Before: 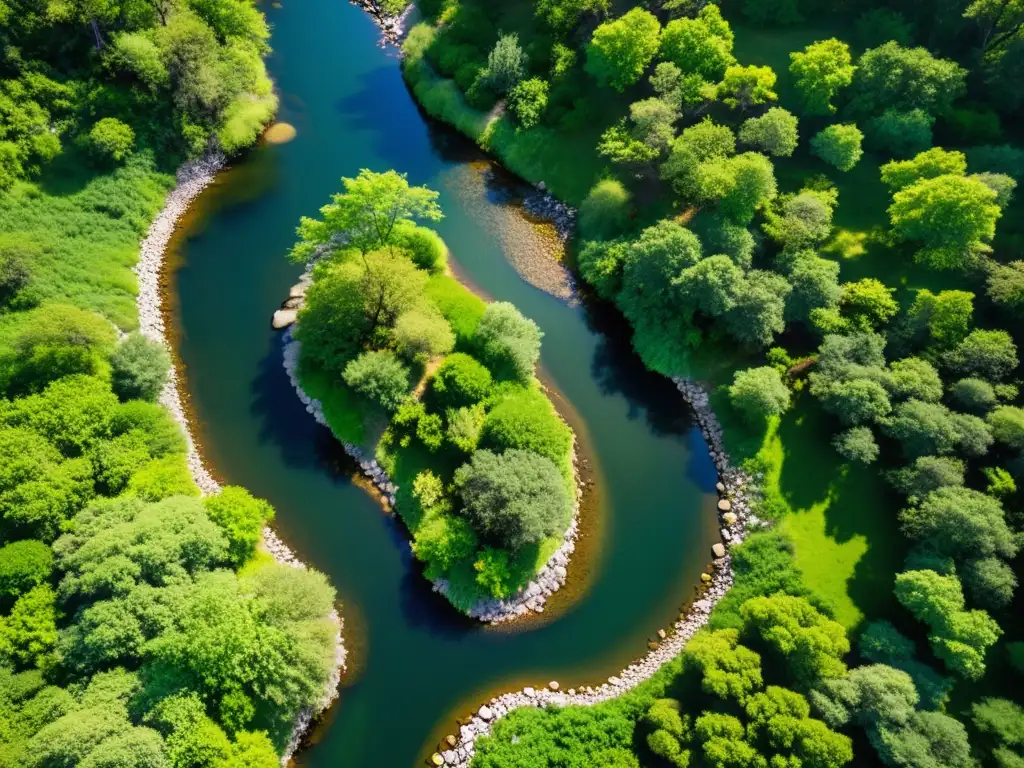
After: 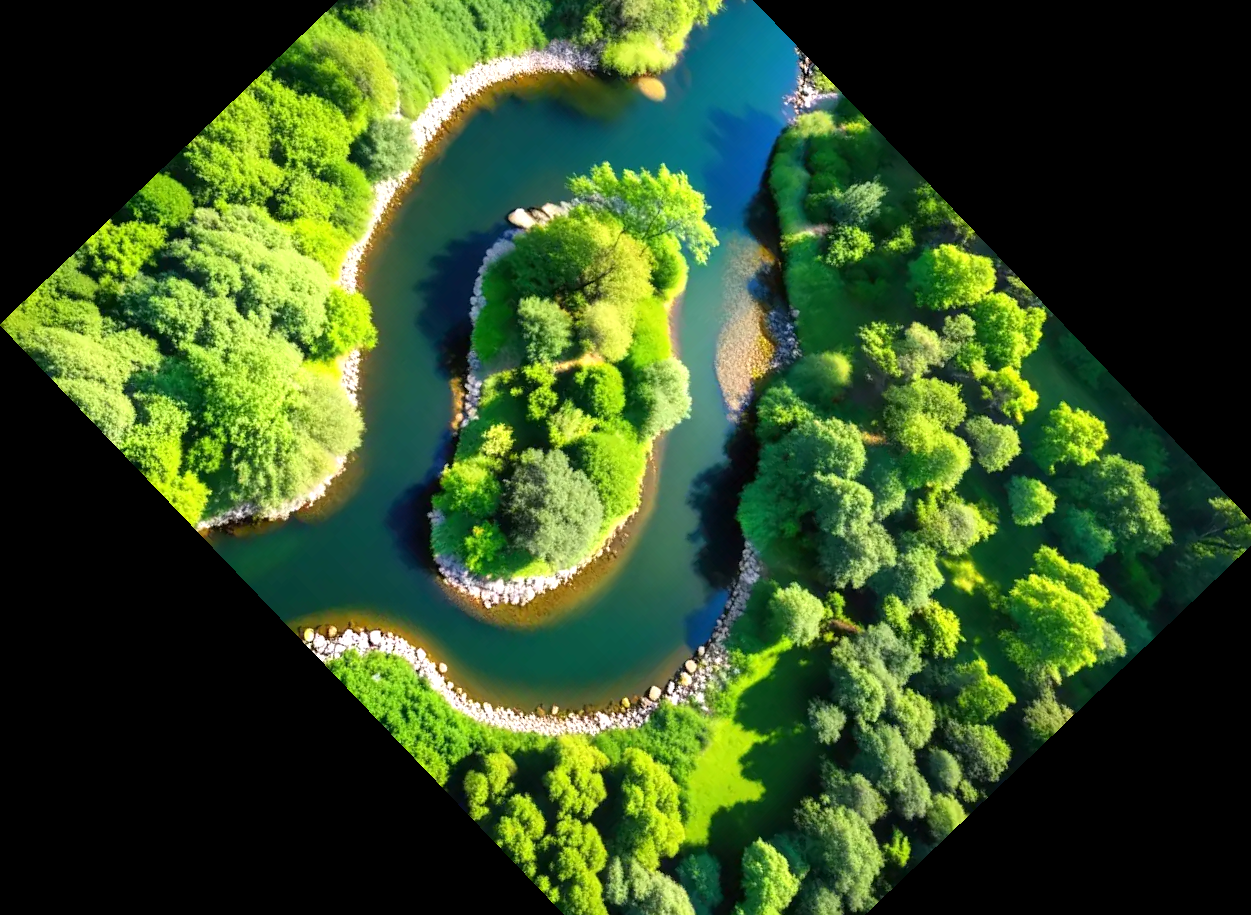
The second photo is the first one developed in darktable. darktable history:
crop and rotate: angle -46.26°, top 16.234%, right 0.912%, bottom 11.704%
exposure: exposure 0.6 EV, compensate highlight preservation false
